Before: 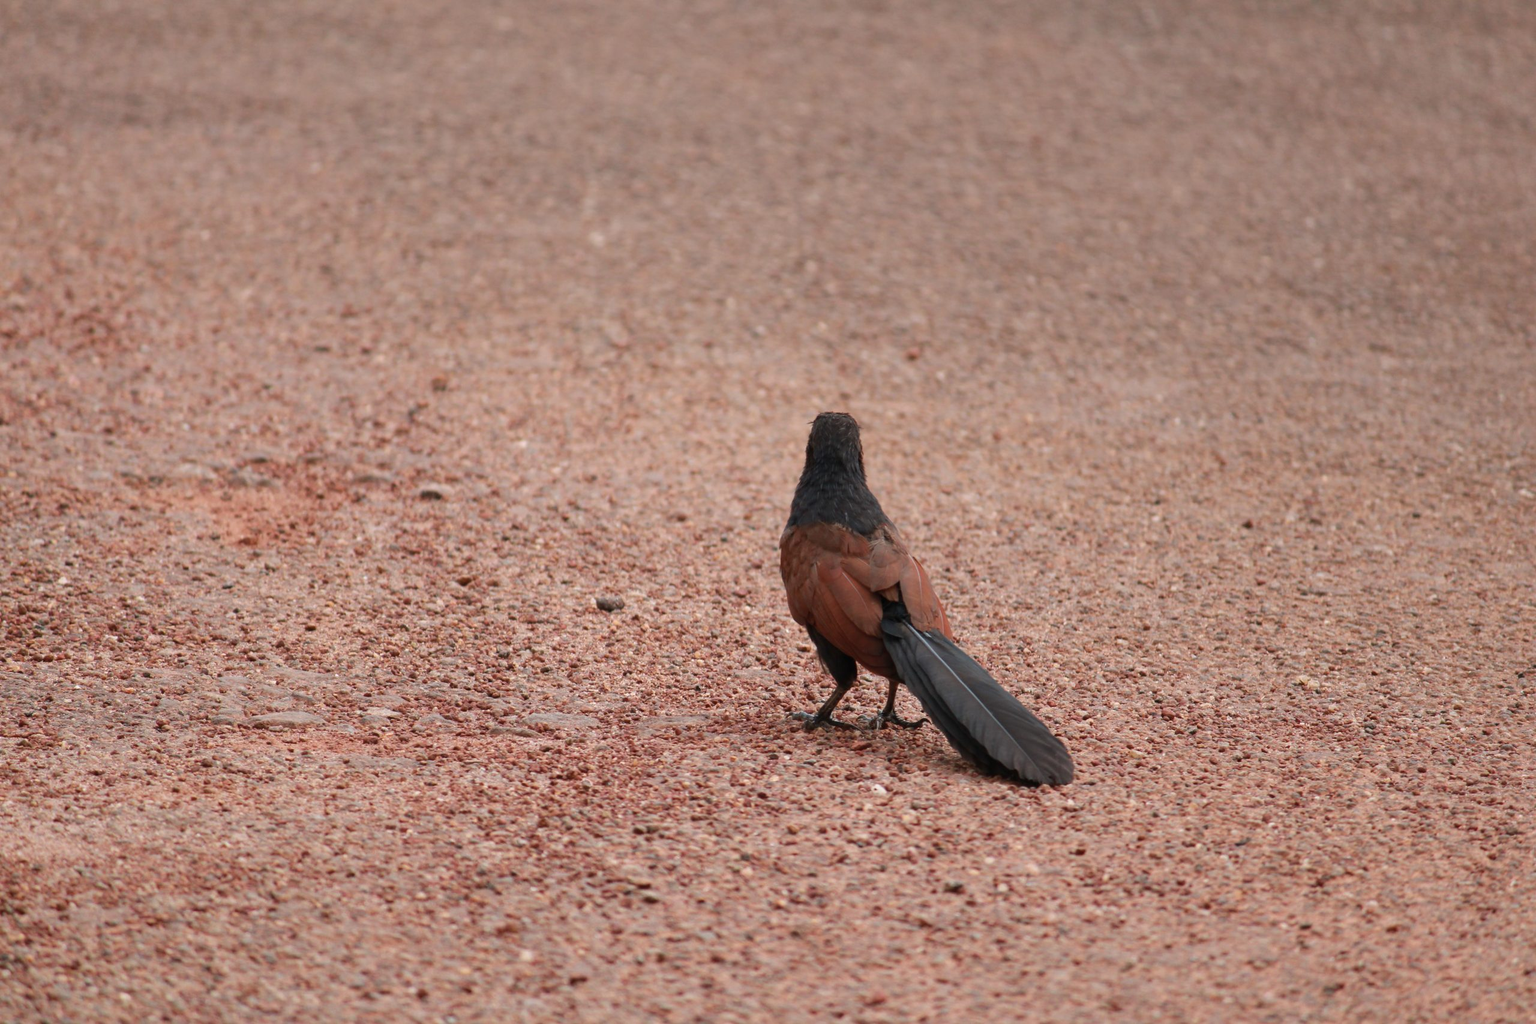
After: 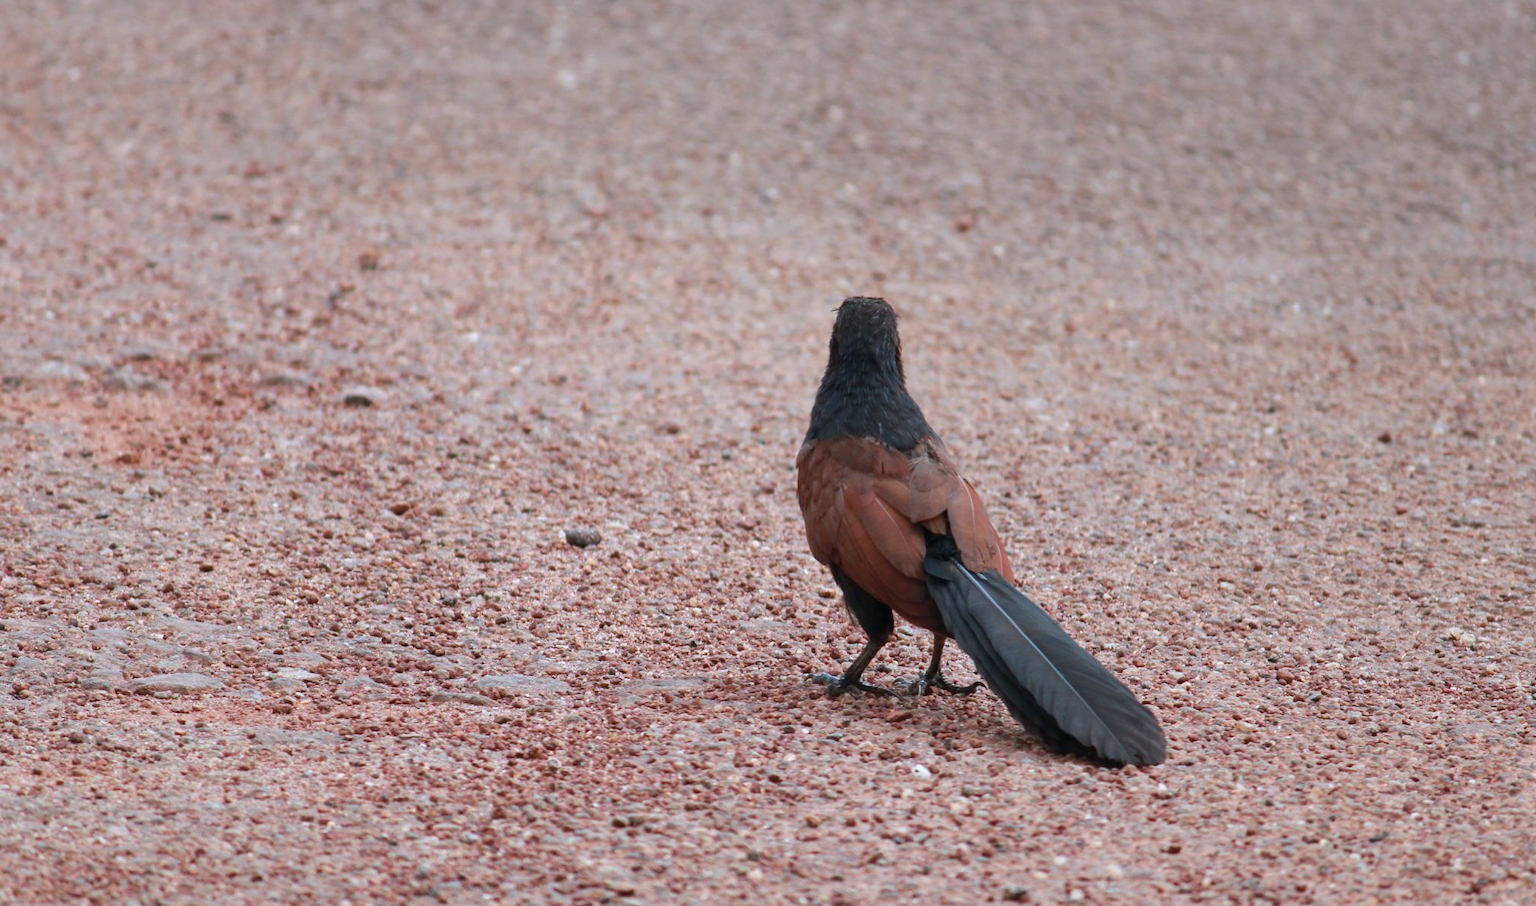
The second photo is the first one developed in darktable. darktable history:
exposure: exposure 0.202 EV, compensate exposure bias true, compensate highlight preservation false
crop: left 9.543%, top 17.235%, right 10.895%, bottom 12.393%
color calibration: illuminant Planckian (black body), x 0.378, y 0.375, temperature 4021.51 K, saturation algorithm version 1 (2020)
